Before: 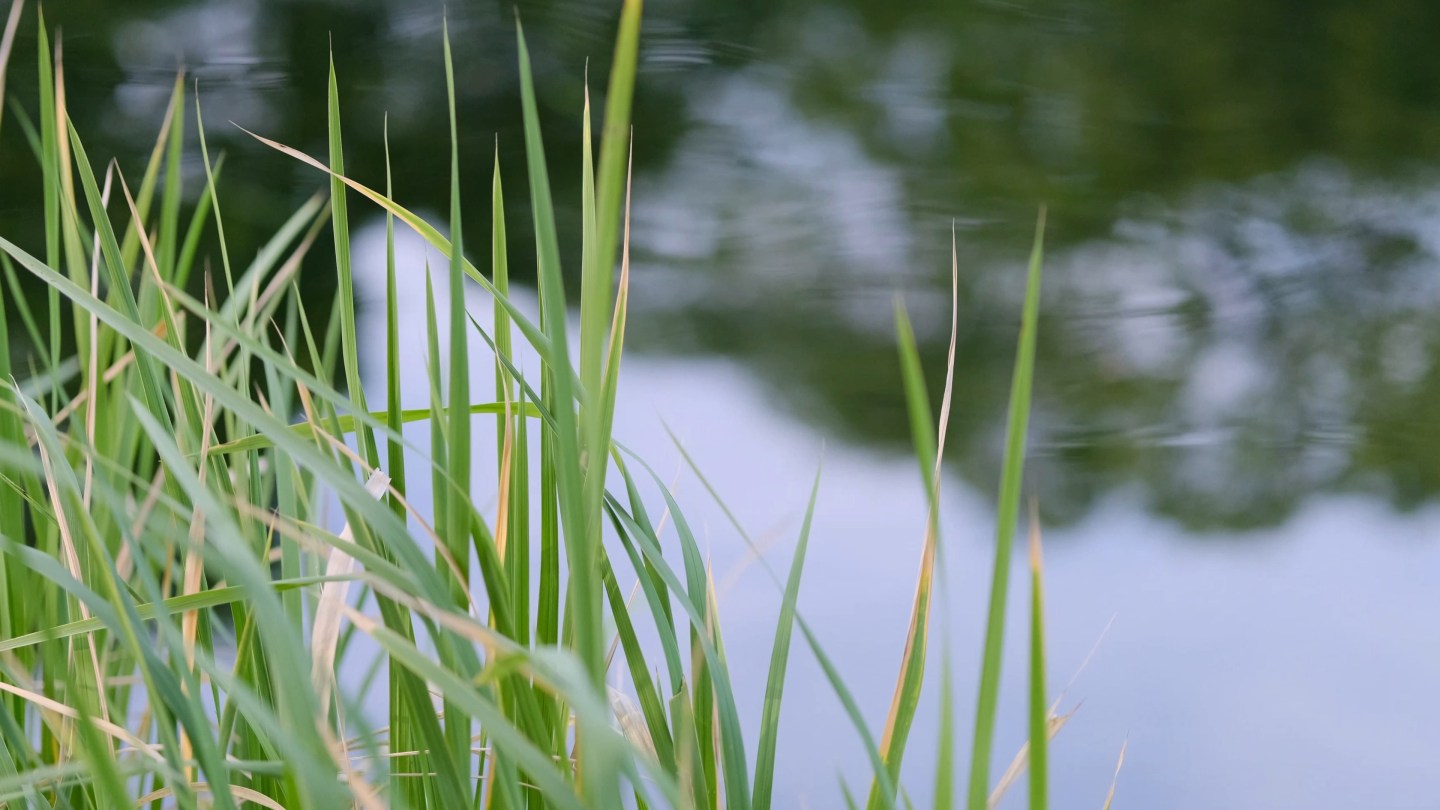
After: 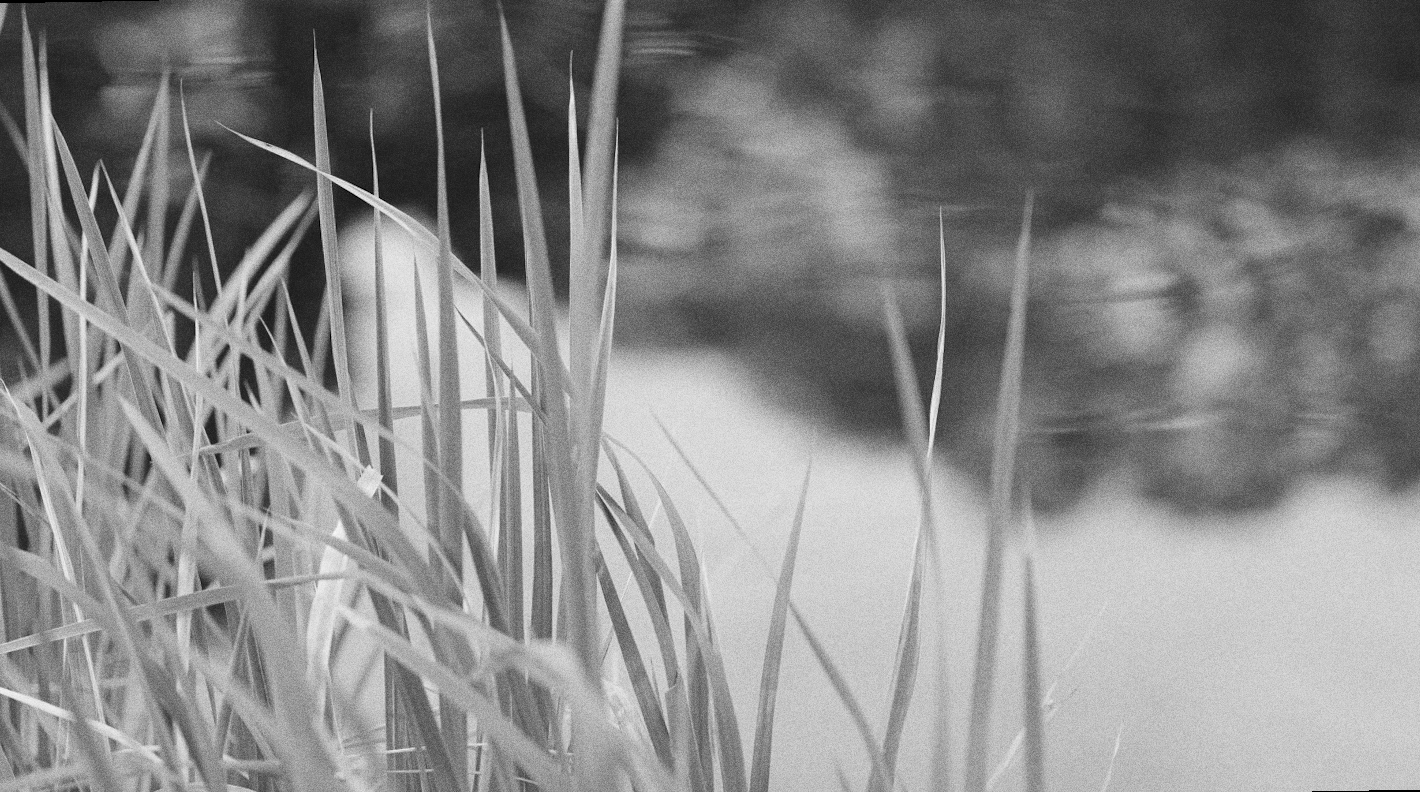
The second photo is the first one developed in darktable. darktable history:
grain: coarseness 0.09 ISO, strength 40%
exposure: exposure 0.15 EV, compensate highlight preservation false
contrast brightness saturation: saturation -1
rotate and perspective: rotation -1°, crop left 0.011, crop right 0.989, crop top 0.025, crop bottom 0.975
